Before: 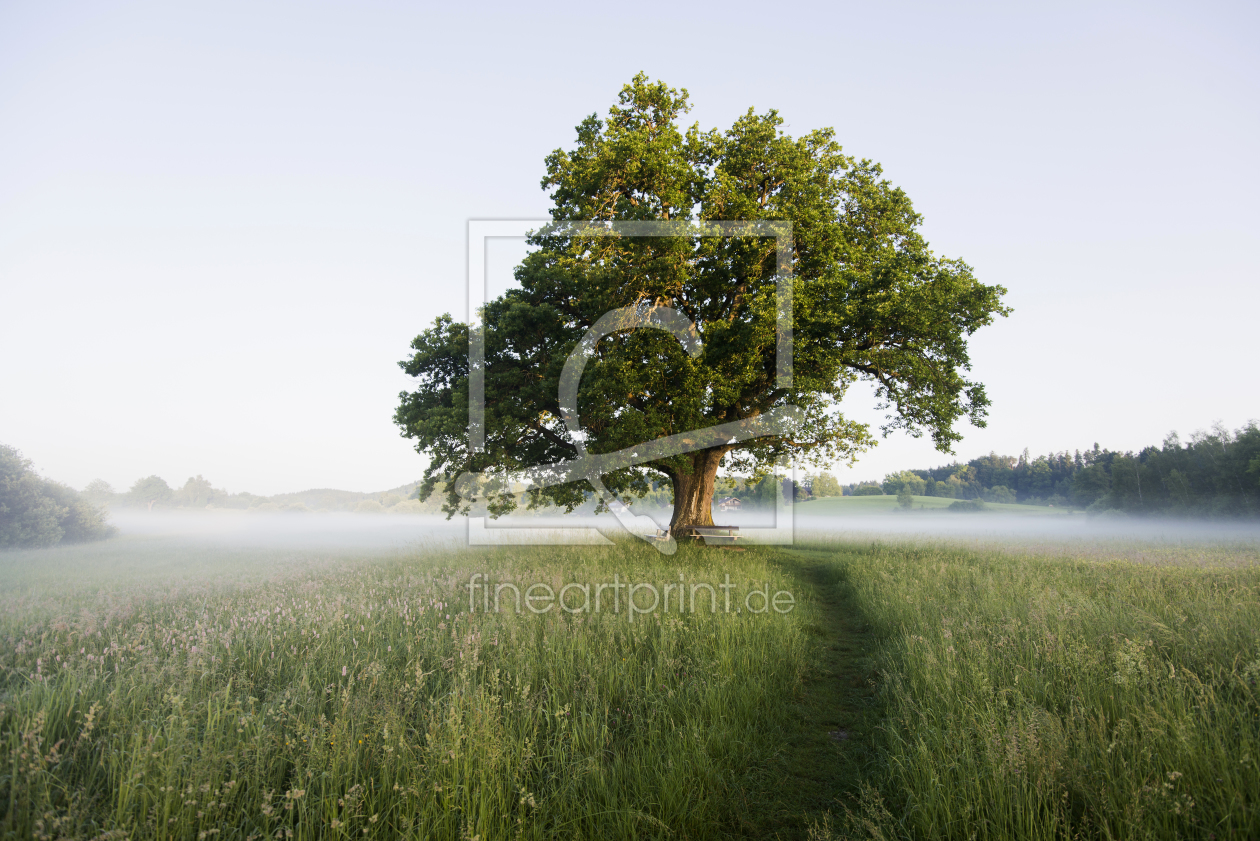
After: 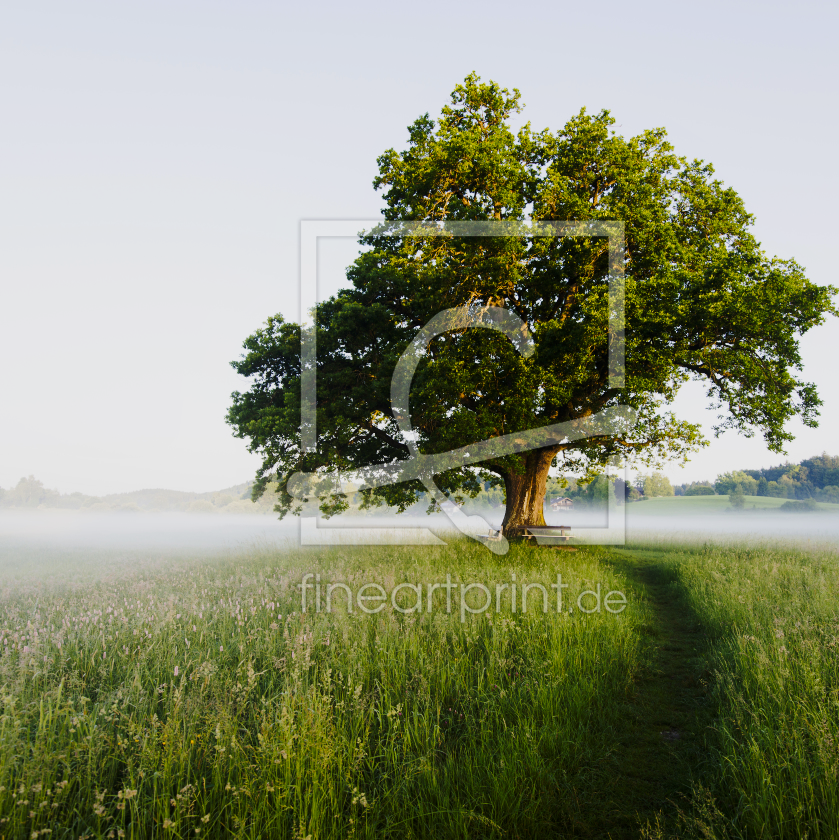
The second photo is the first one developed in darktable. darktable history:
tone equalizer: on, module defaults
base curve: curves: ch0 [(0, 0) (0.028, 0.03) (0.121, 0.232) (0.46, 0.748) (0.859, 0.968) (1, 1)], preserve colors none
contrast brightness saturation: contrast 0.039, saturation 0.163
exposure: black level correction 0, exposure -0.861 EV, compensate highlight preservation false
crop and rotate: left 13.351%, right 20.061%
